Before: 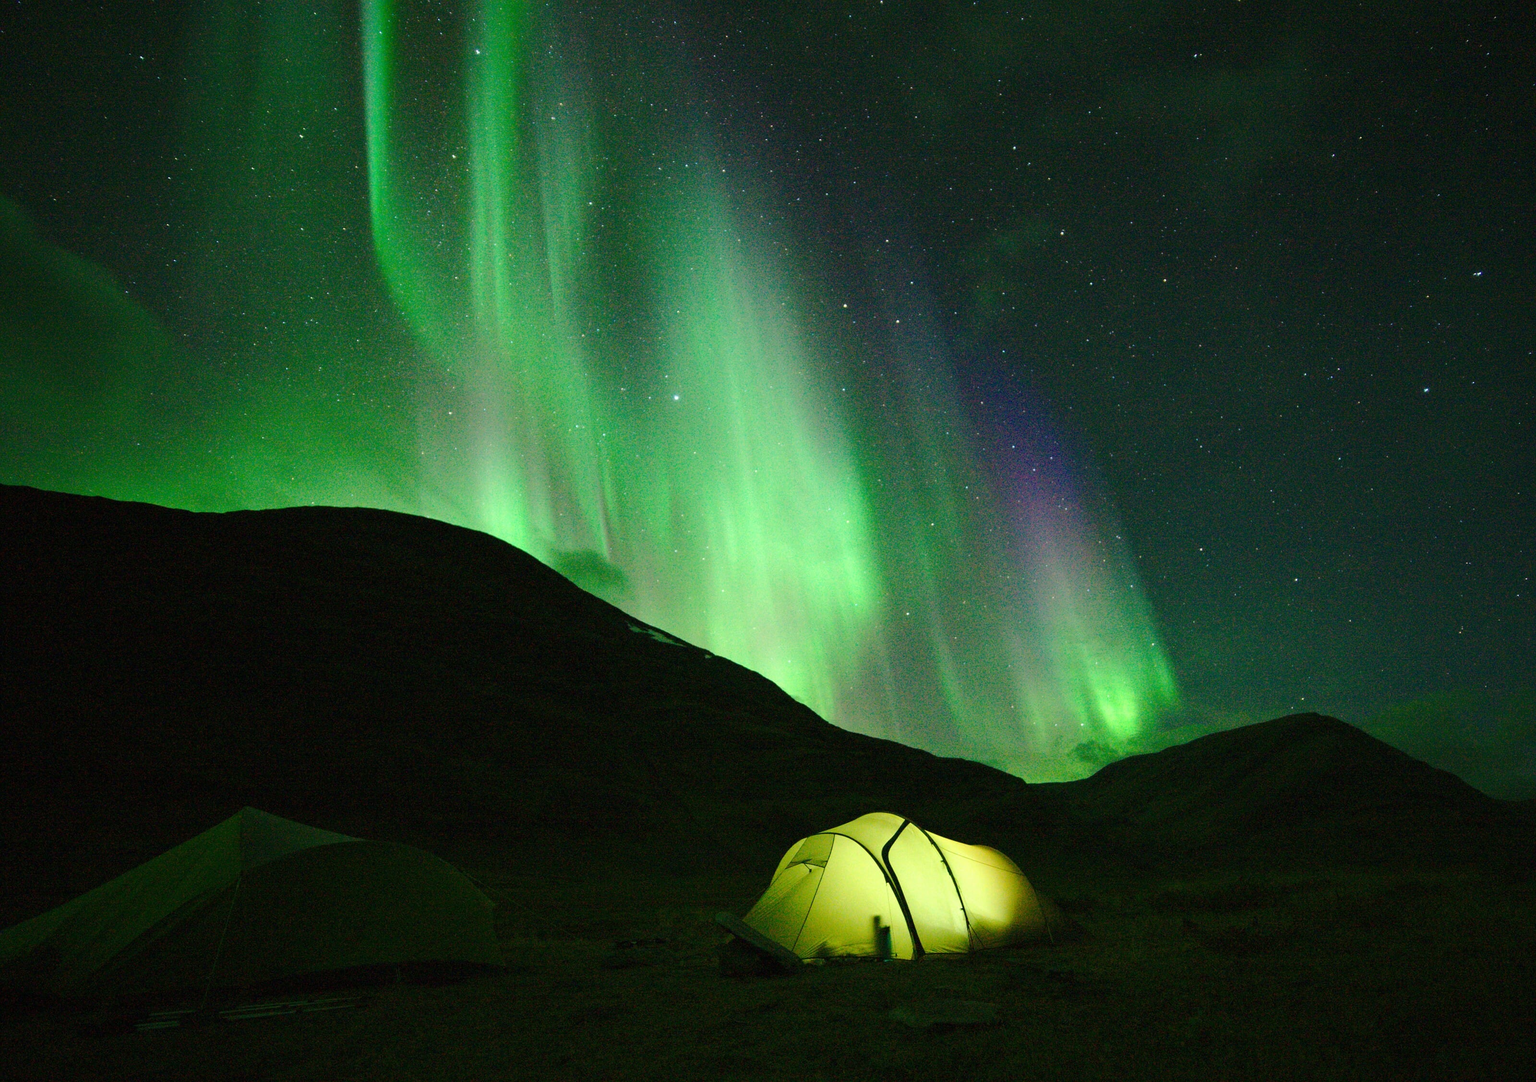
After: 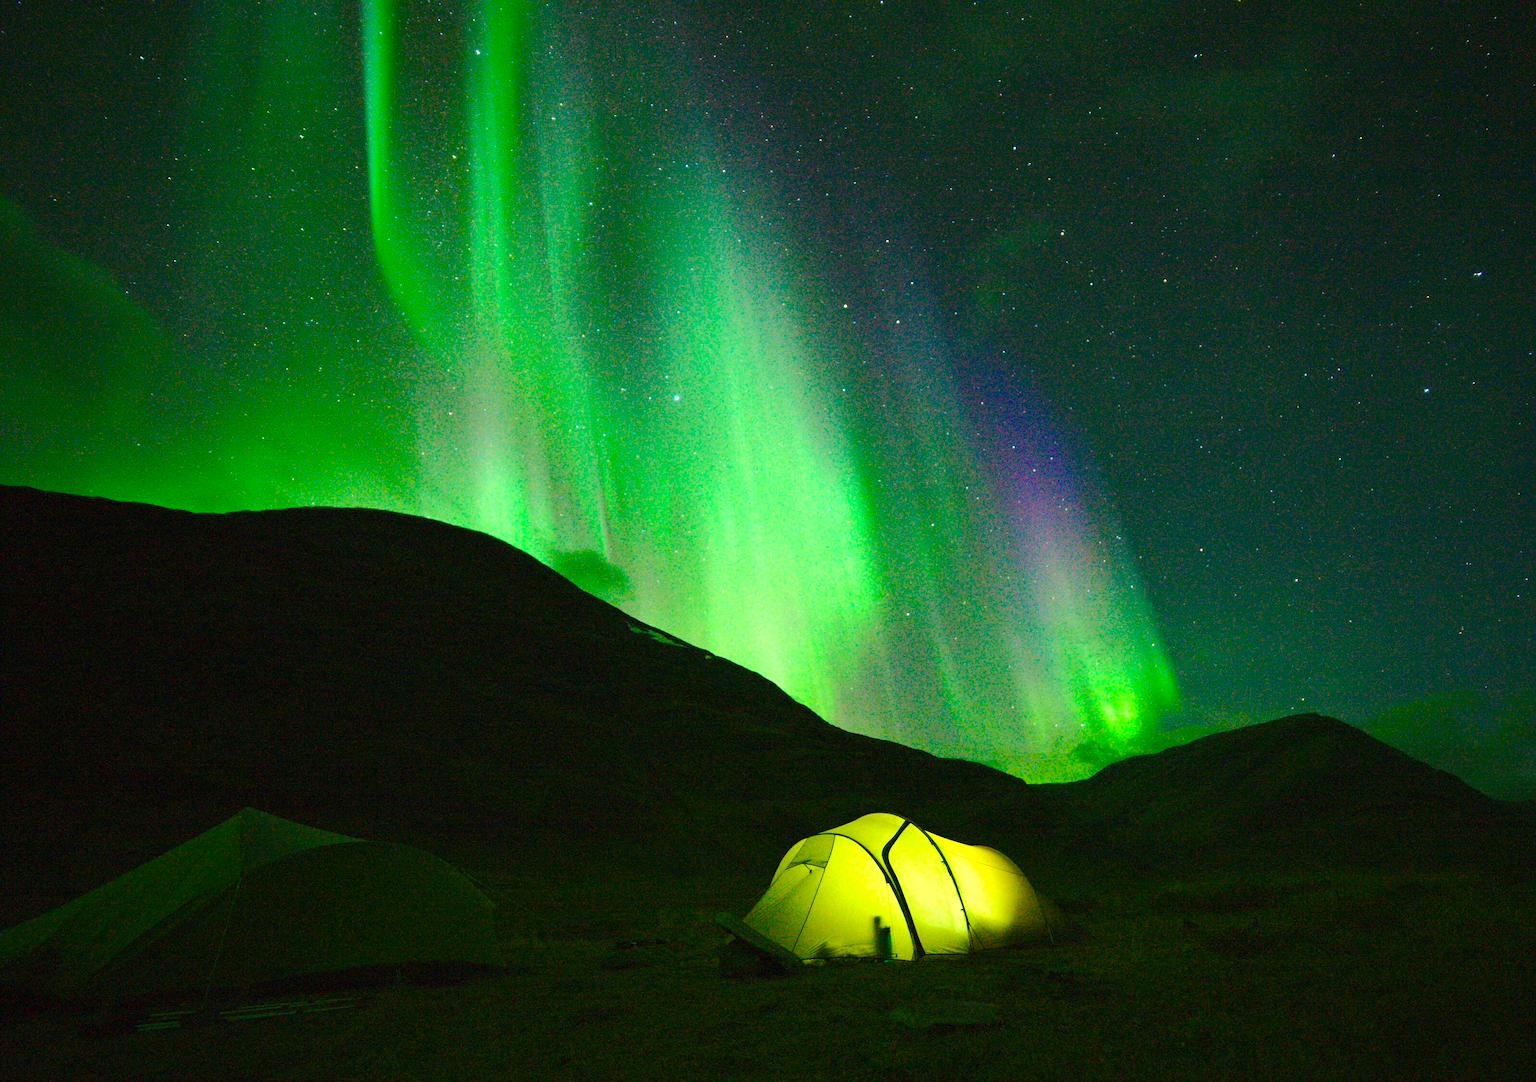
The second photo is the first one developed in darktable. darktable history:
color balance rgb: perceptual saturation grading › global saturation 29.433%, perceptual brilliance grading › global brilliance 10.366%, perceptual brilliance grading › shadows 15.703%, global vibrance 20%
